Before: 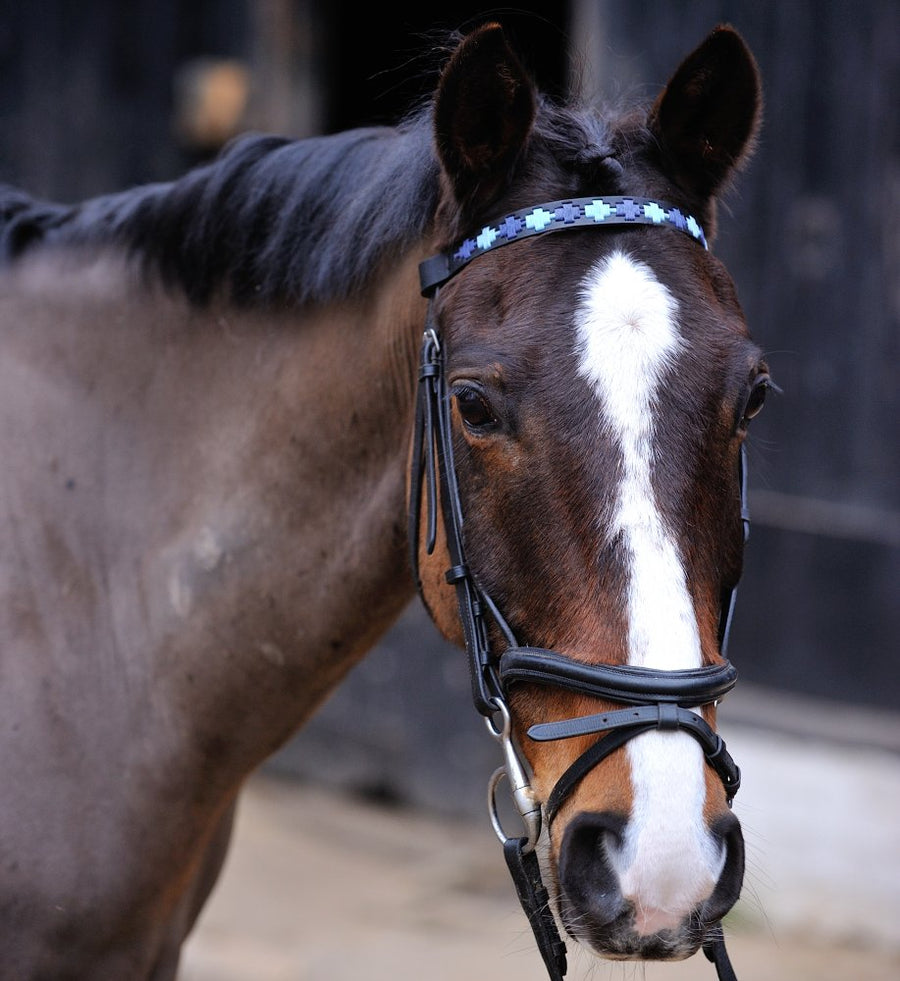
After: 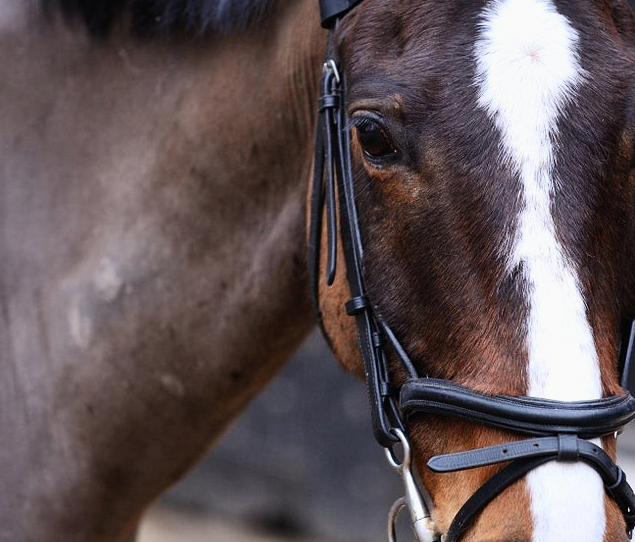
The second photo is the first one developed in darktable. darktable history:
exposure: exposure -0.151 EV, compensate highlight preservation false
shadows and highlights: shadows 20.95, highlights -80.96, soften with gaussian
contrast brightness saturation: contrast 0.238, brightness 0.09
crop: left 11.146%, top 27.43%, right 18.264%, bottom 17.219%
